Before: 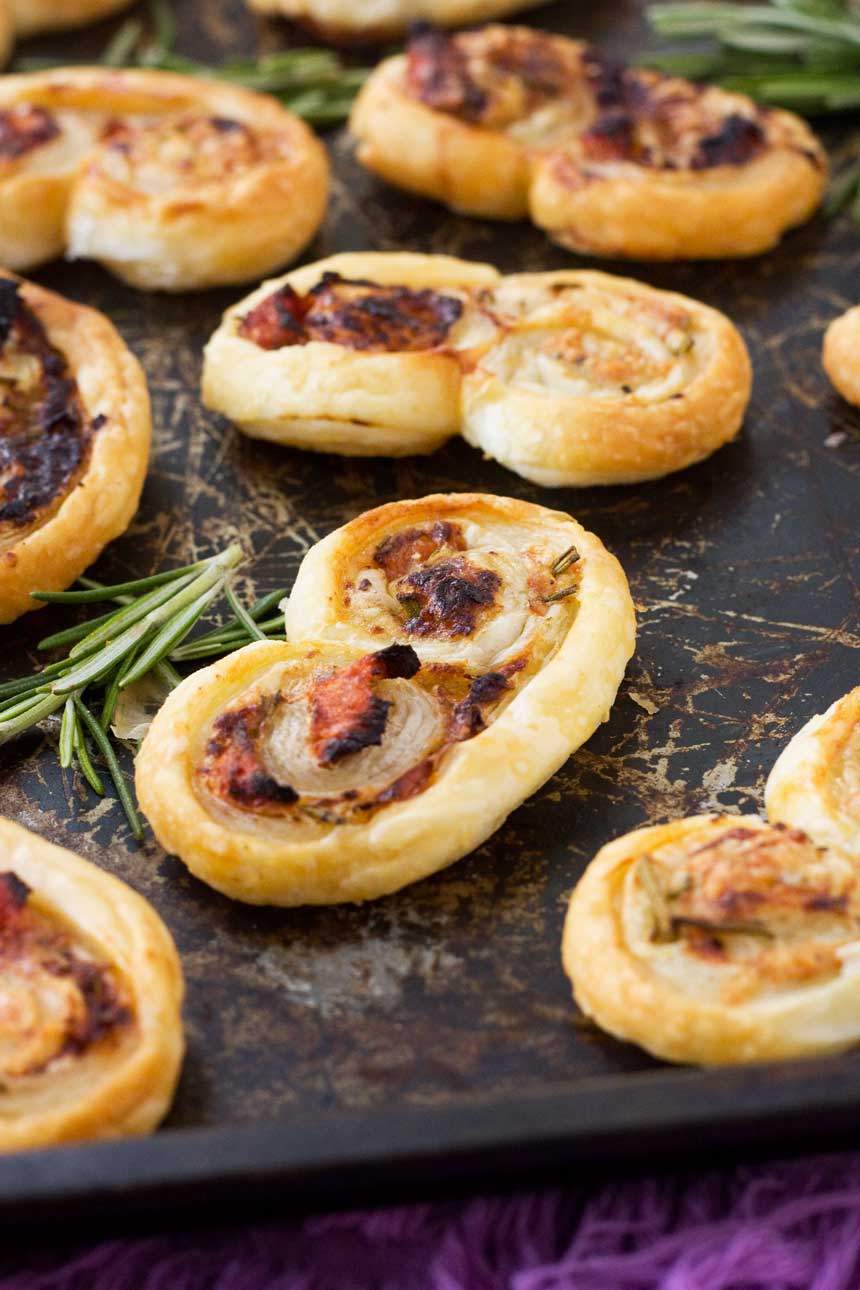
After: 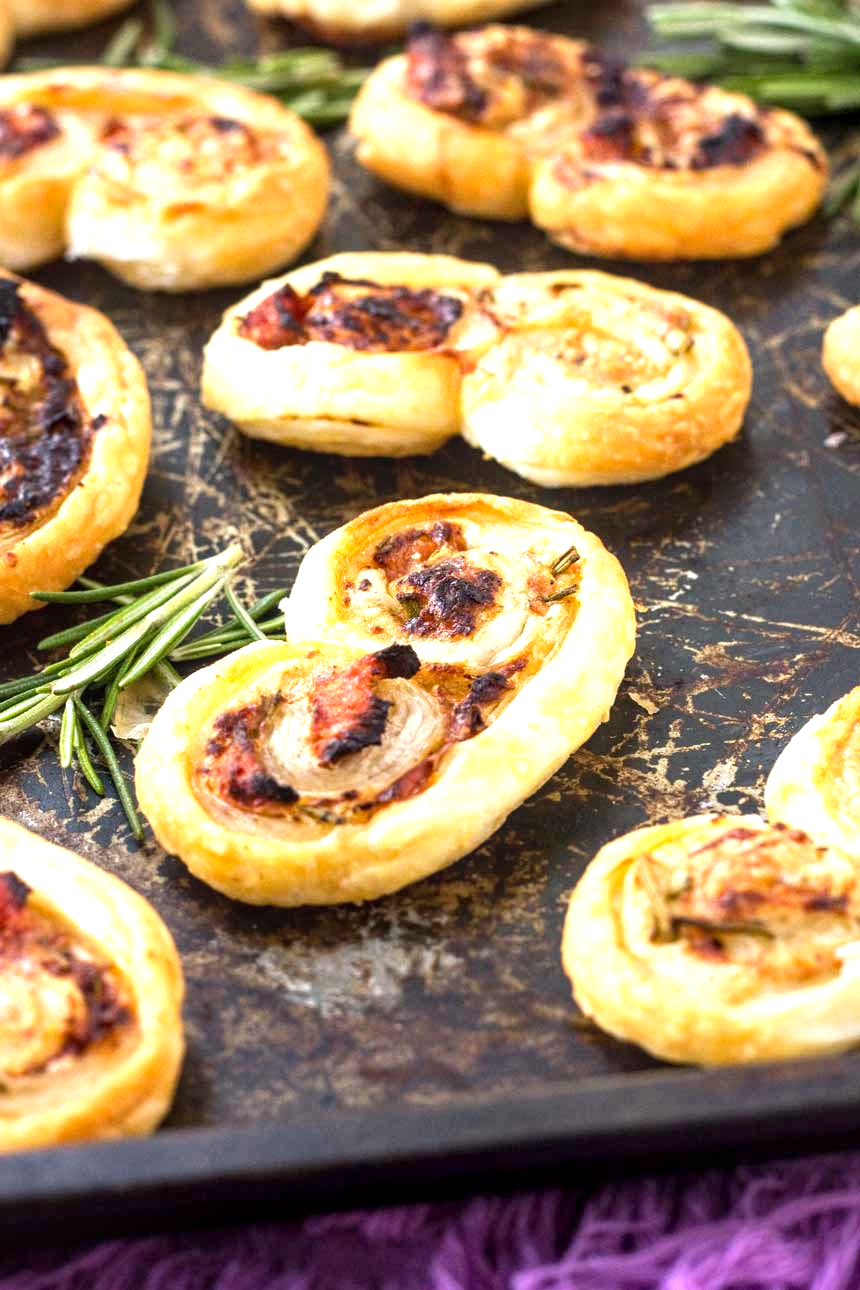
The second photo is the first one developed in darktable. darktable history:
exposure: black level correction 0, exposure 0.897 EV, compensate exposure bias true, compensate highlight preservation false
tone equalizer: on, module defaults
local contrast: detail 130%
